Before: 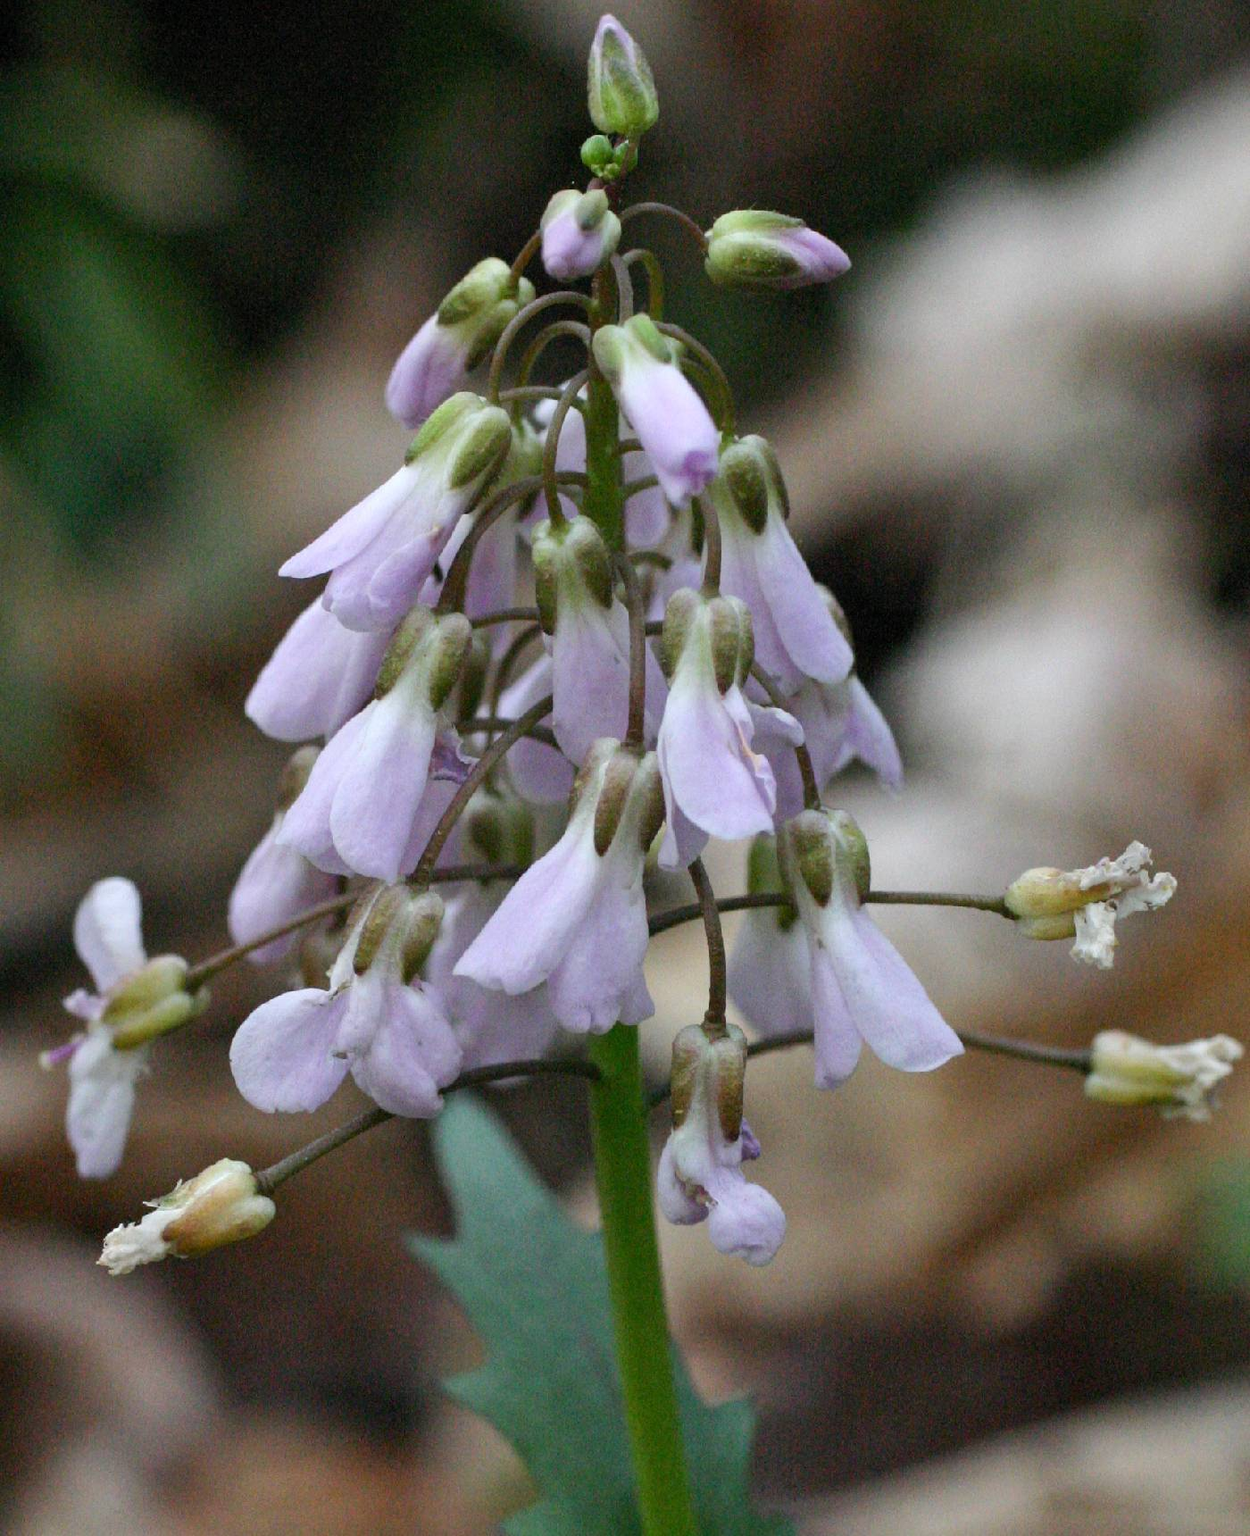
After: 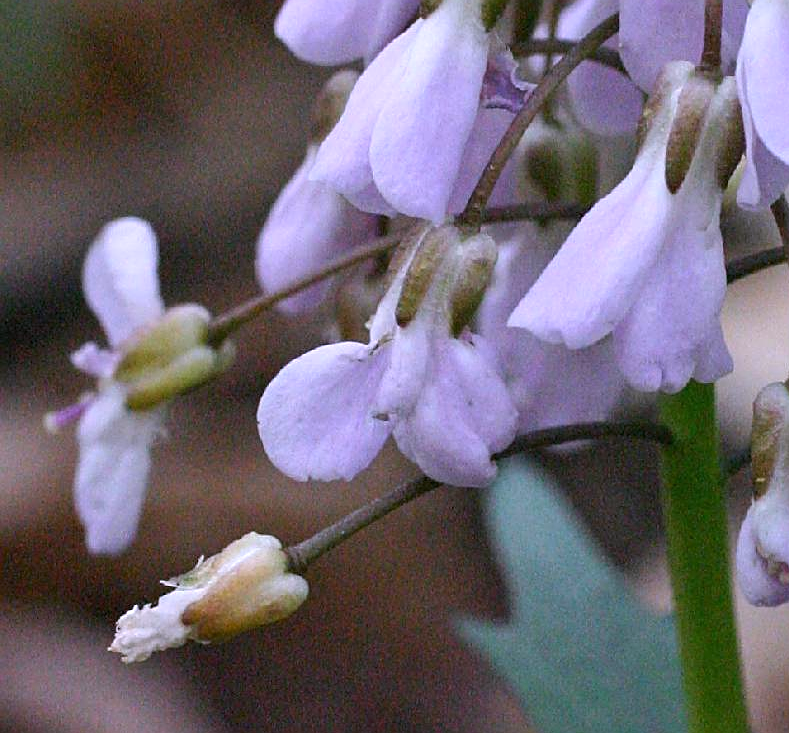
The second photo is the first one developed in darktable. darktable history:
crop: top 44.483%, right 43.593%, bottom 12.892%
sharpen: on, module defaults
white balance: red 1.042, blue 1.17
